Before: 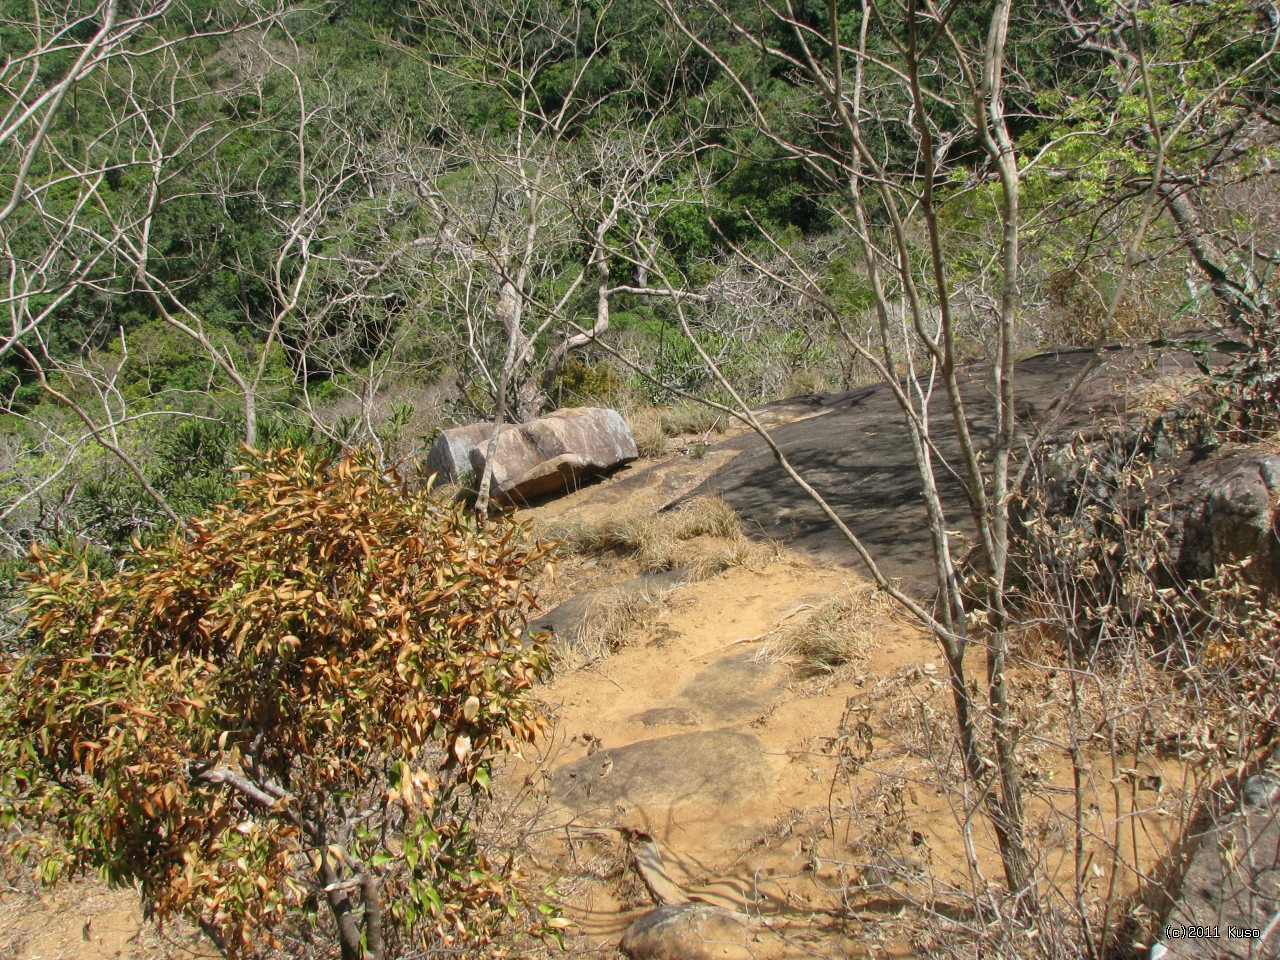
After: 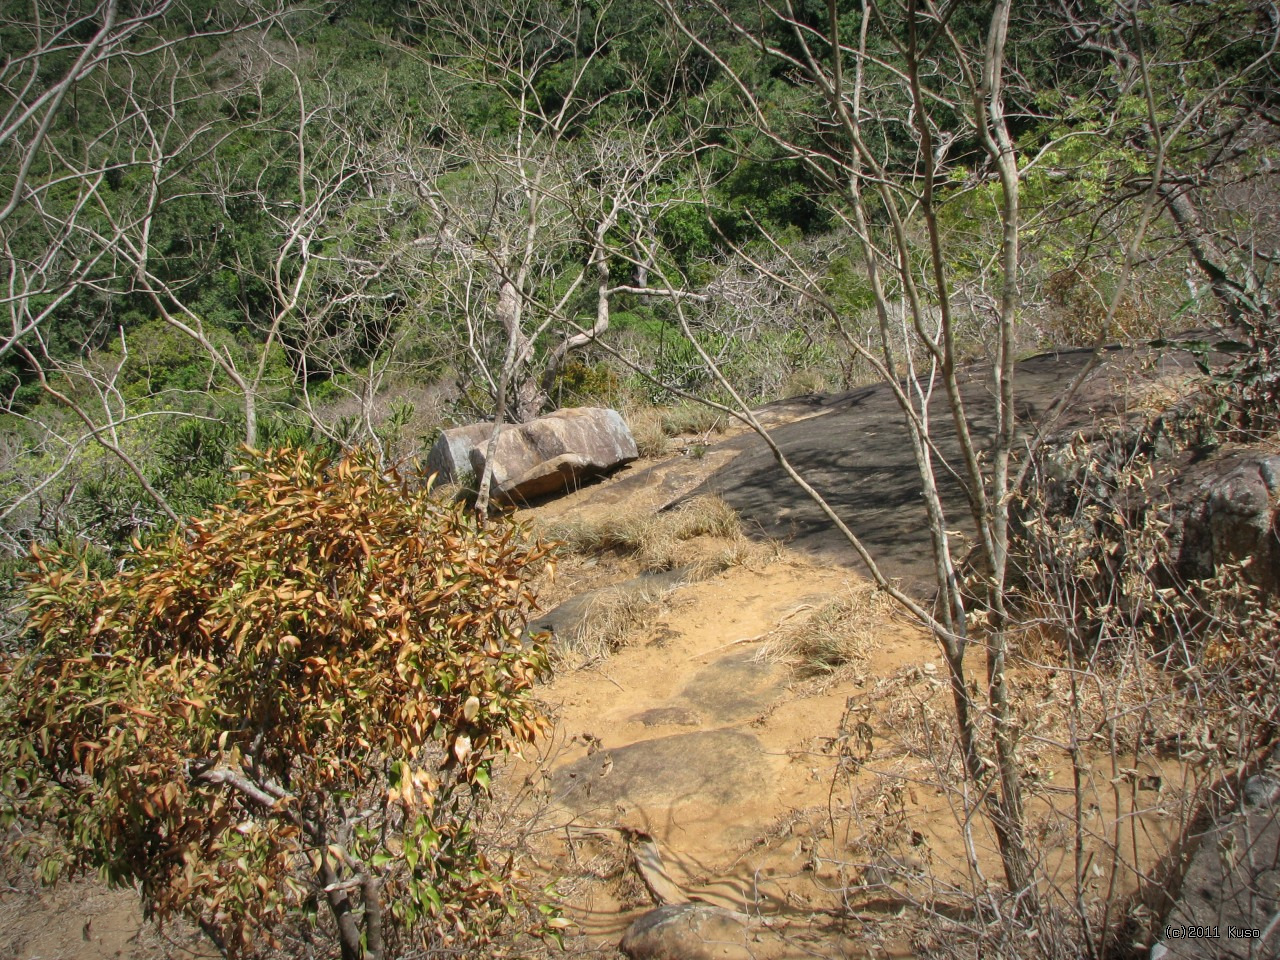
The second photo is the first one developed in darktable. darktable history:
vignetting: brightness -0.576, saturation -0.247, automatic ratio true
shadows and highlights: shadows 20.68, highlights -20.58, soften with gaussian
